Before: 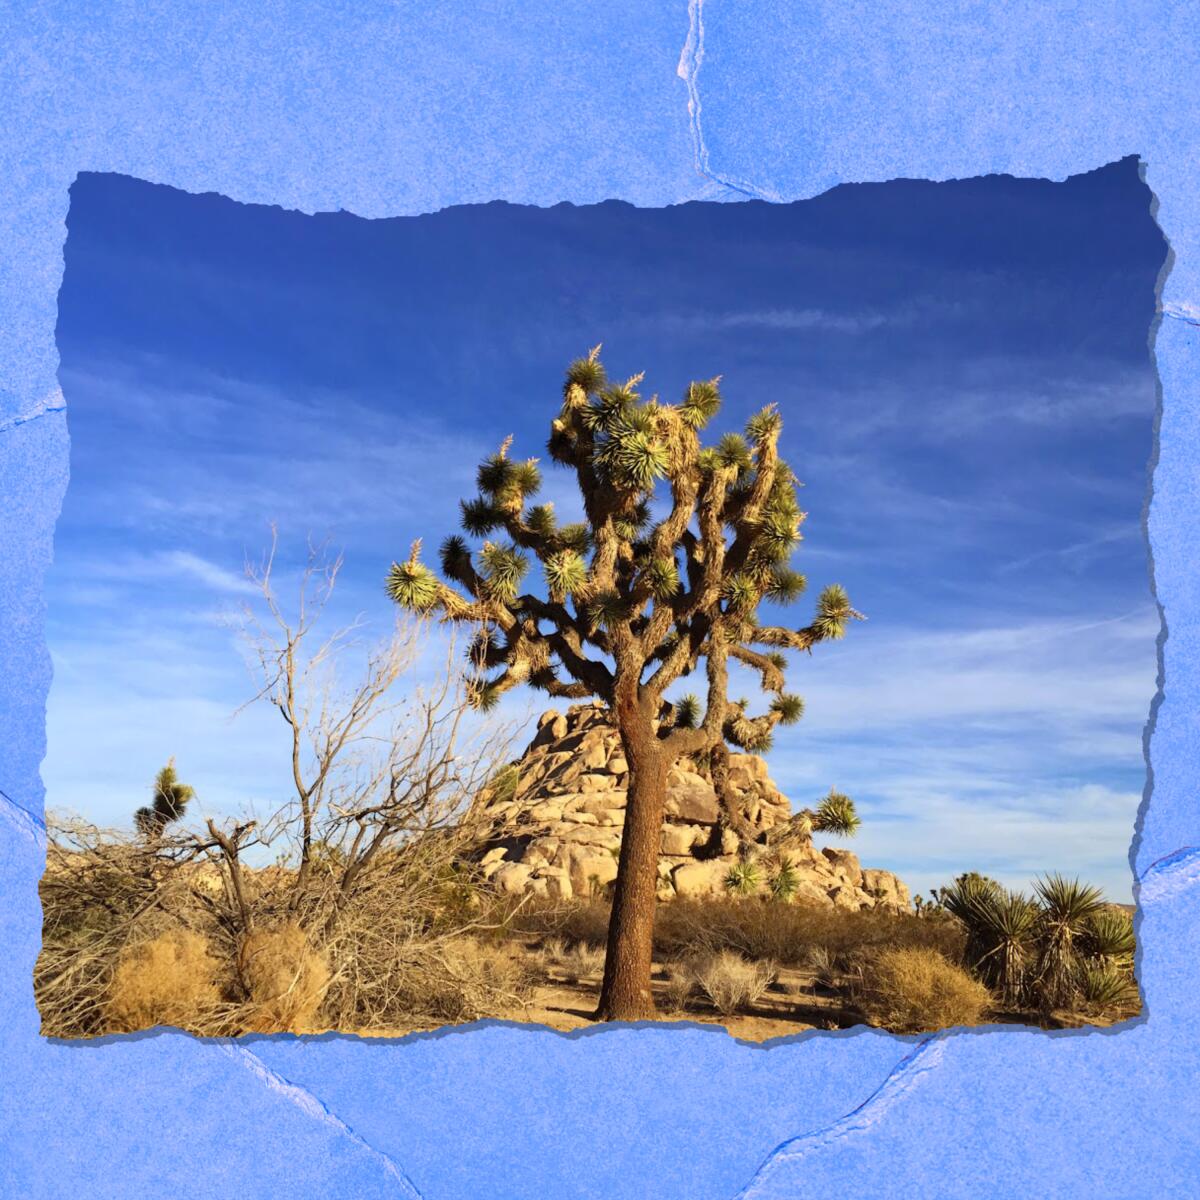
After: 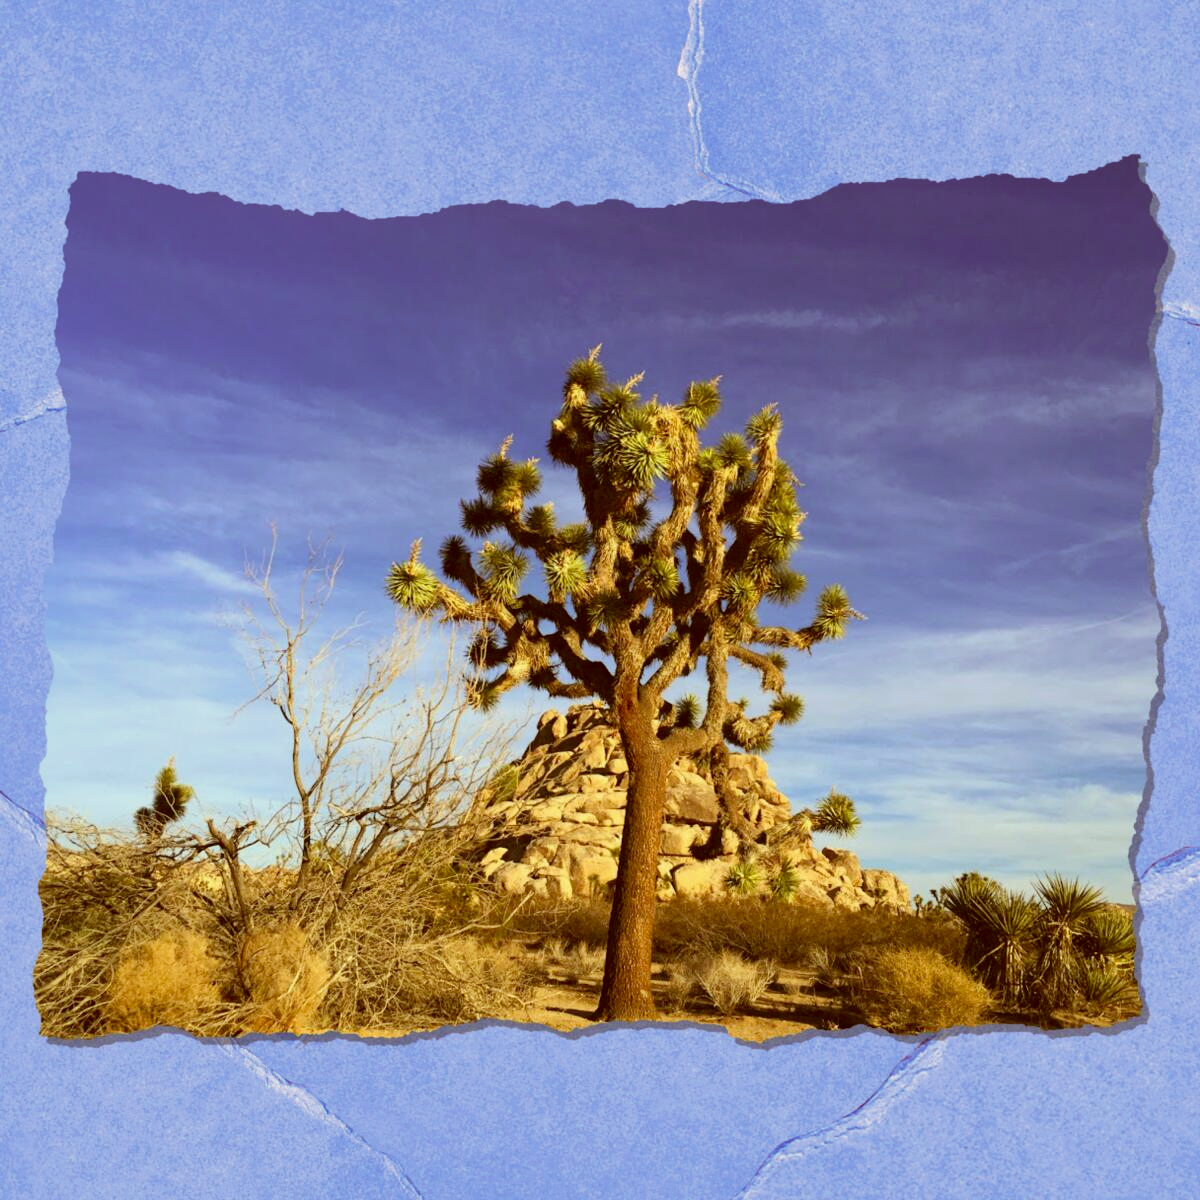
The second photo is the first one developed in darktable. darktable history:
color correction: highlights a* -5.98, highlights b* 9.38, shadows a* 10.76, shadows b* 23.68
